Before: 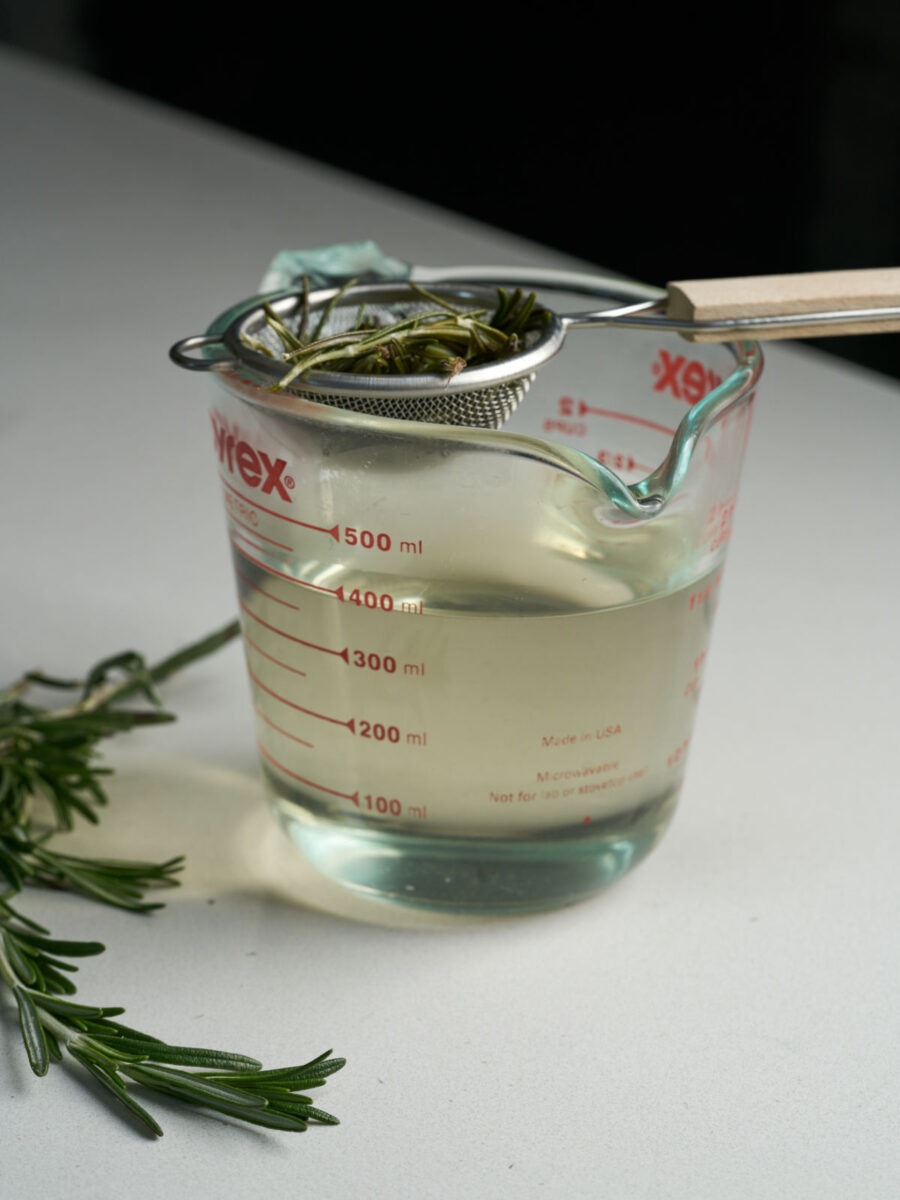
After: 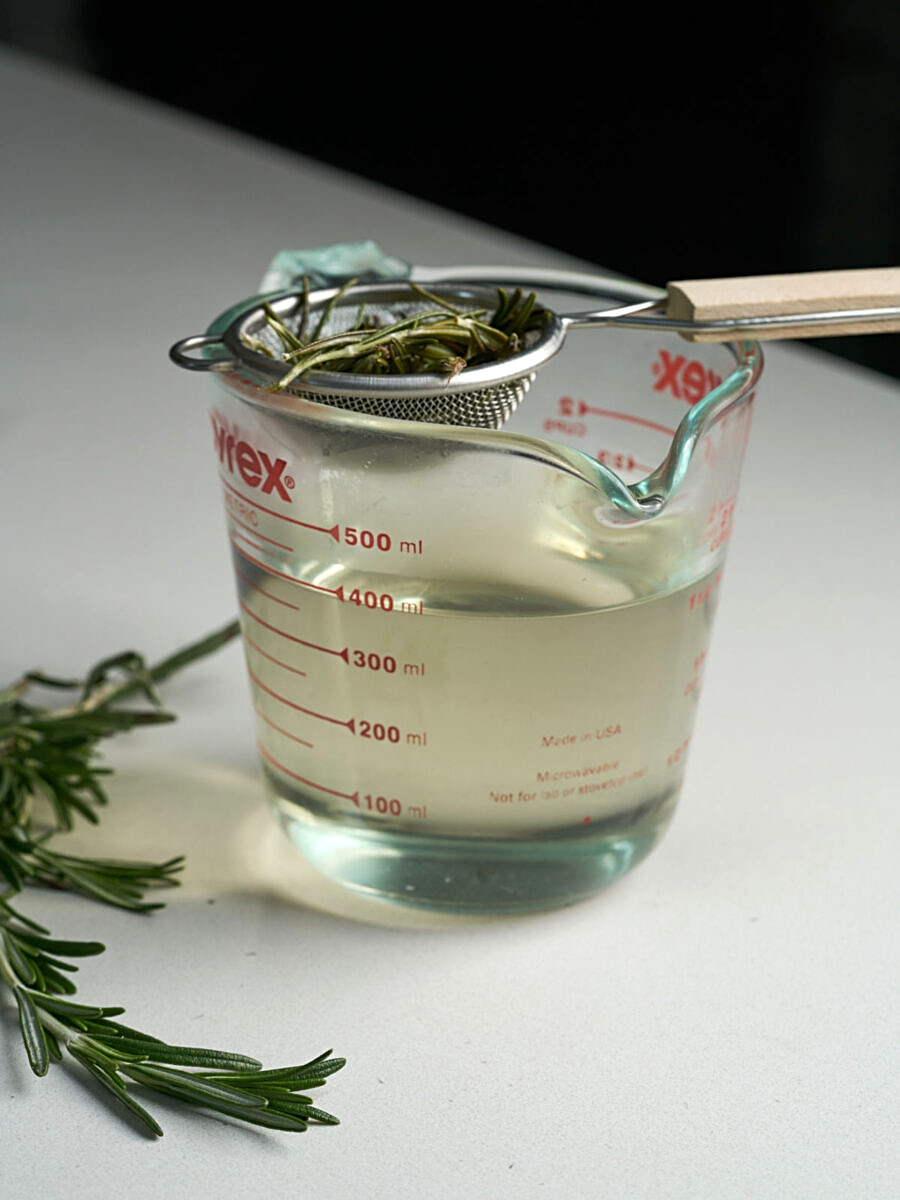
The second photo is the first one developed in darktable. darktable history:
sharpen: on, module defaults
exposure: exposure 0.203 EV, compensate exposure bias true, compensate highlight preservation false
